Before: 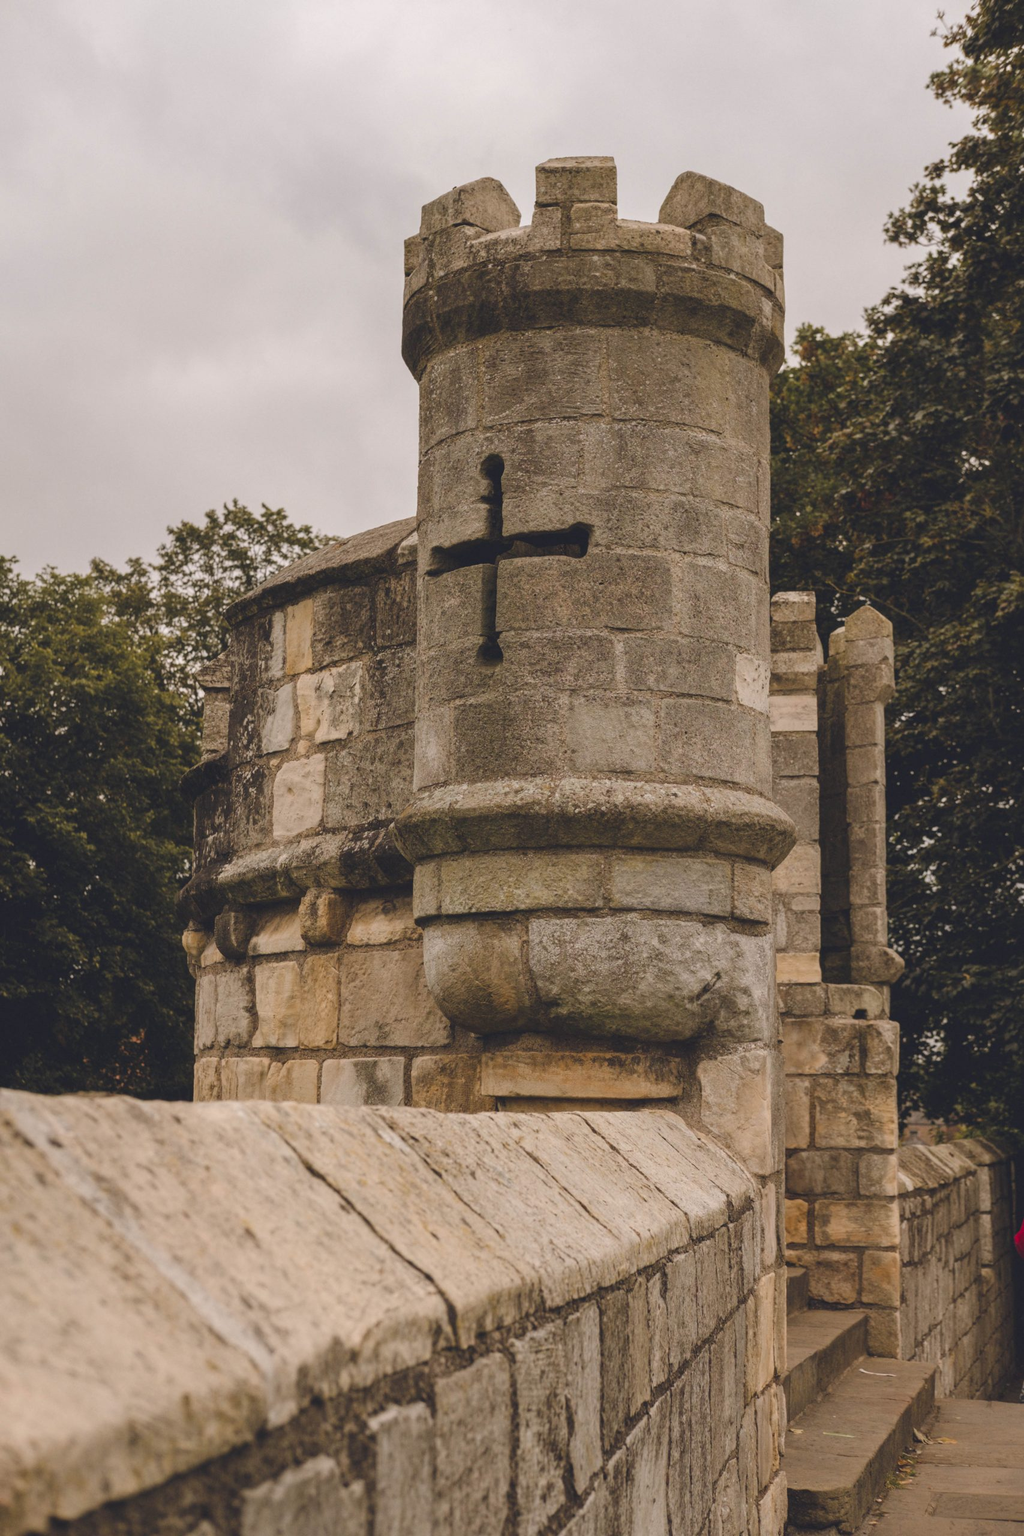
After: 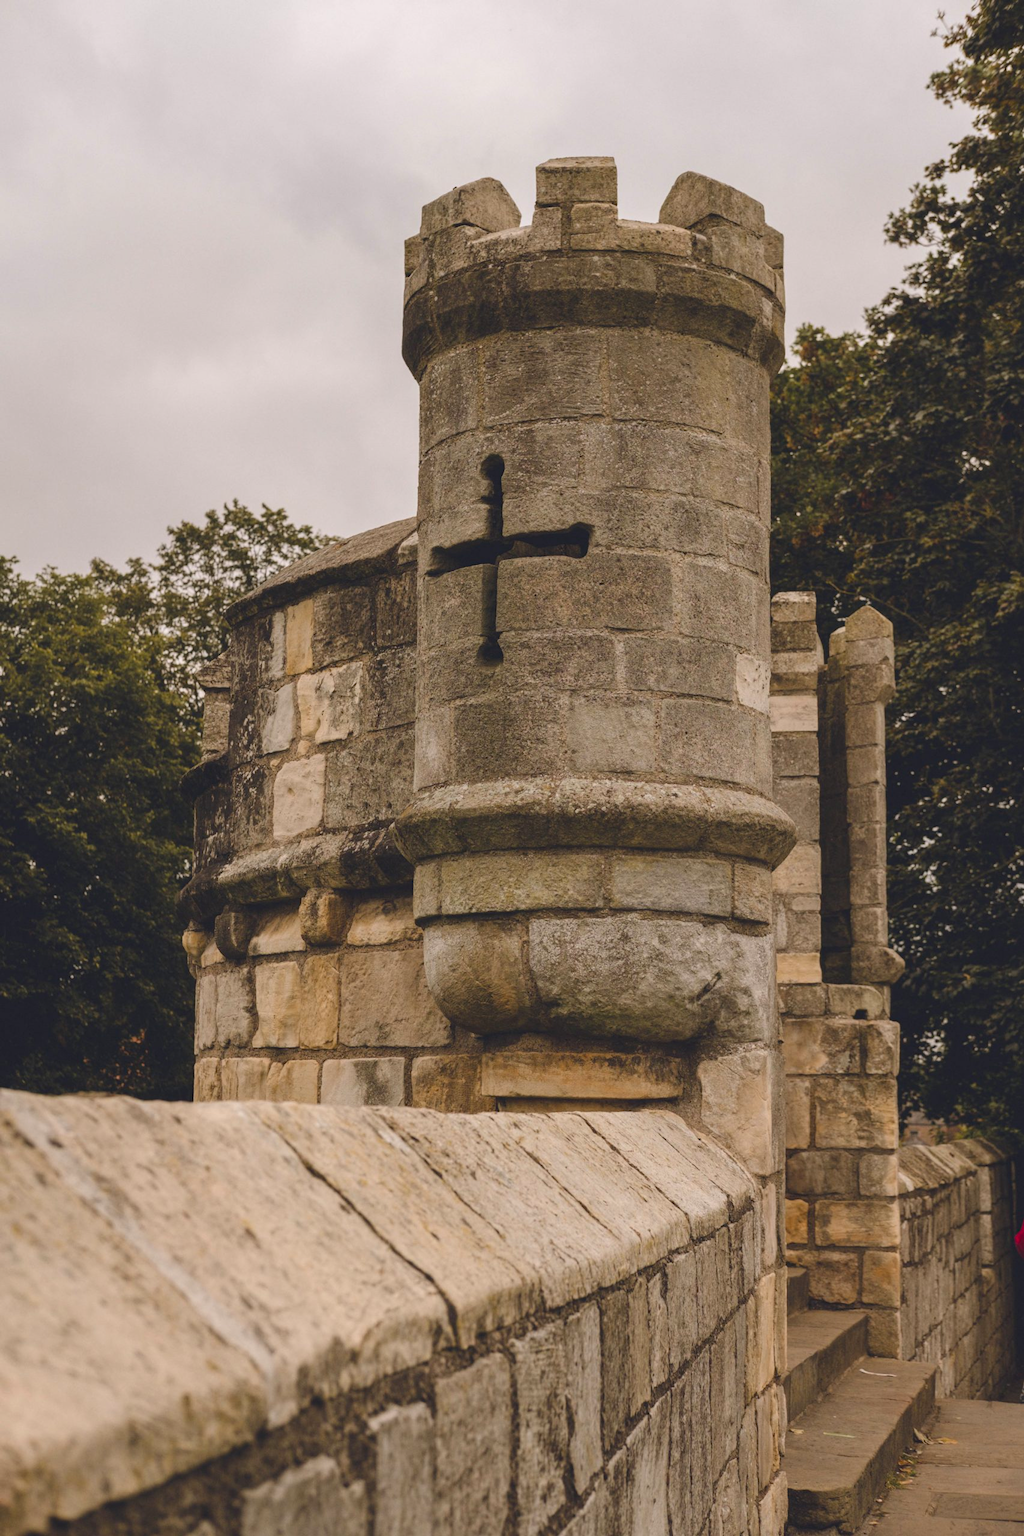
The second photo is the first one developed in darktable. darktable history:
color balance rgb: perceptual saturation grading › global saturation 0.811%, global vibrance 20%
contrast brightness saturation: contrast 0.079, saturation 0.021
